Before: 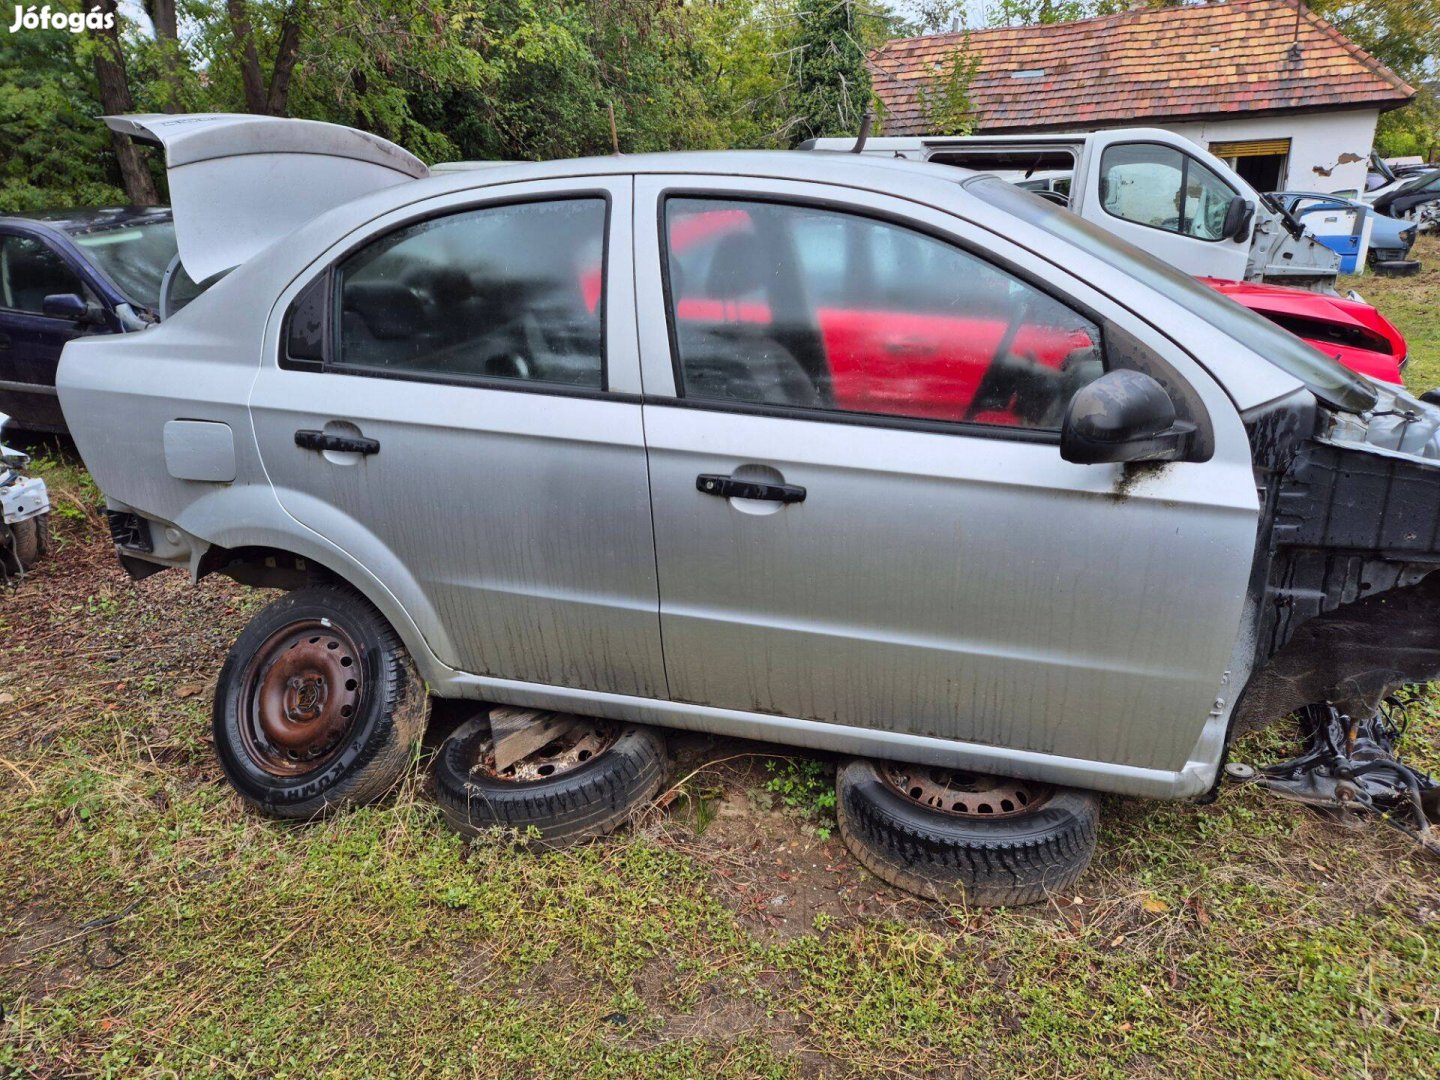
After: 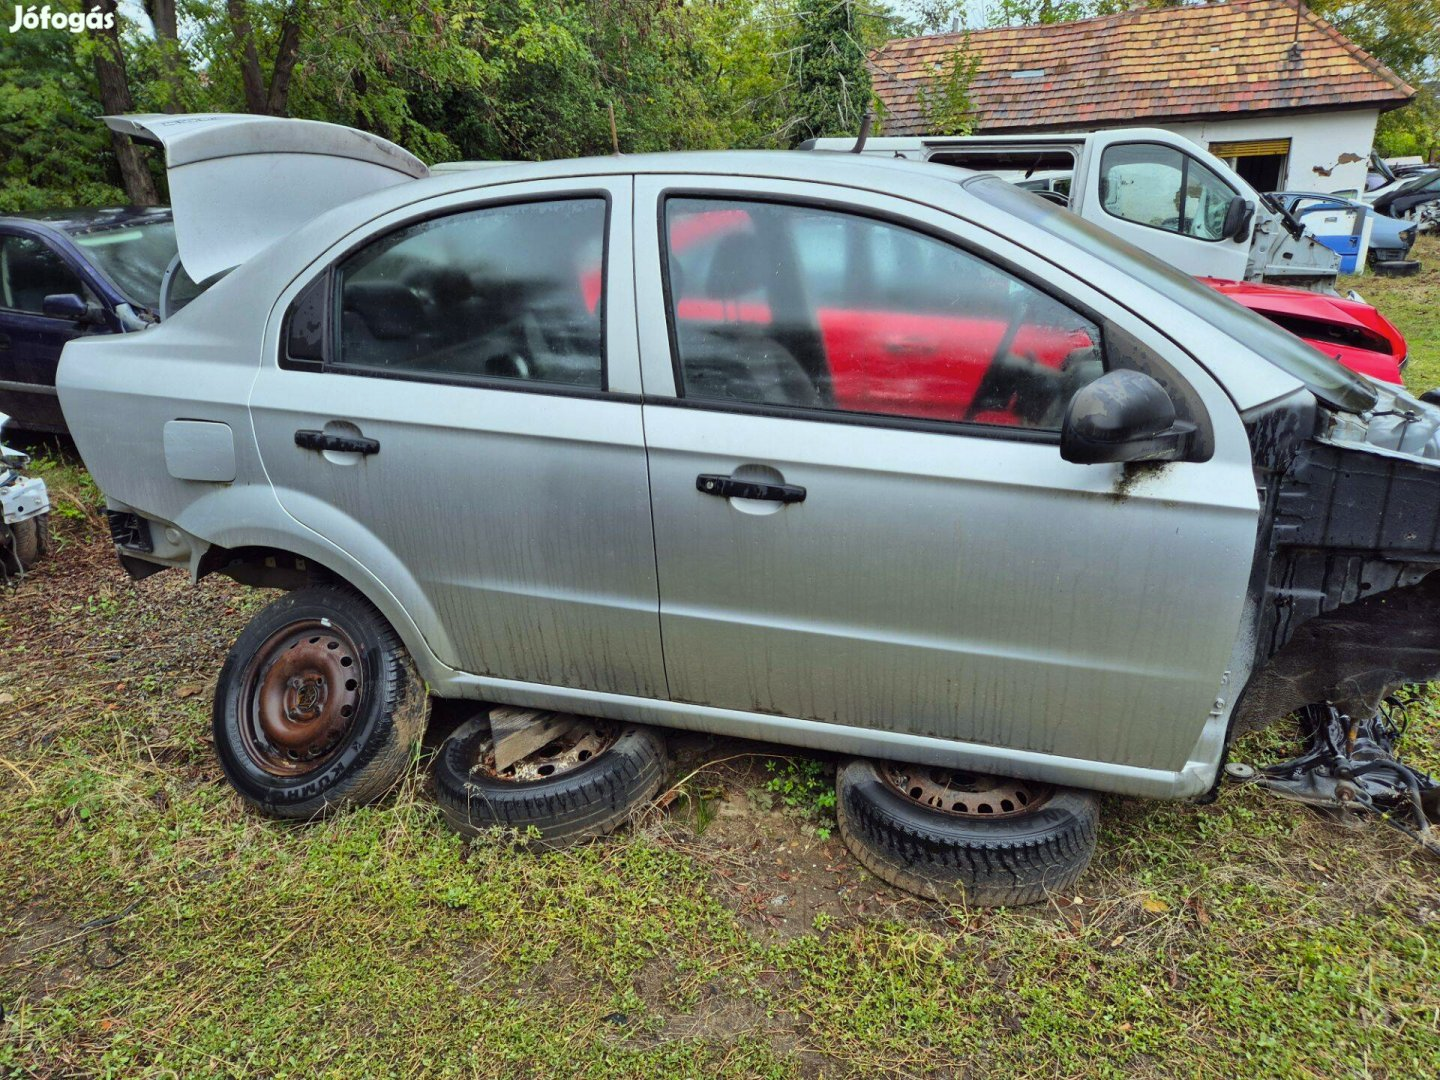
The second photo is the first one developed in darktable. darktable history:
white balance: red 0.967, blue 1.049
color correction: highlights a* -5.94, highlights b* 11.19
